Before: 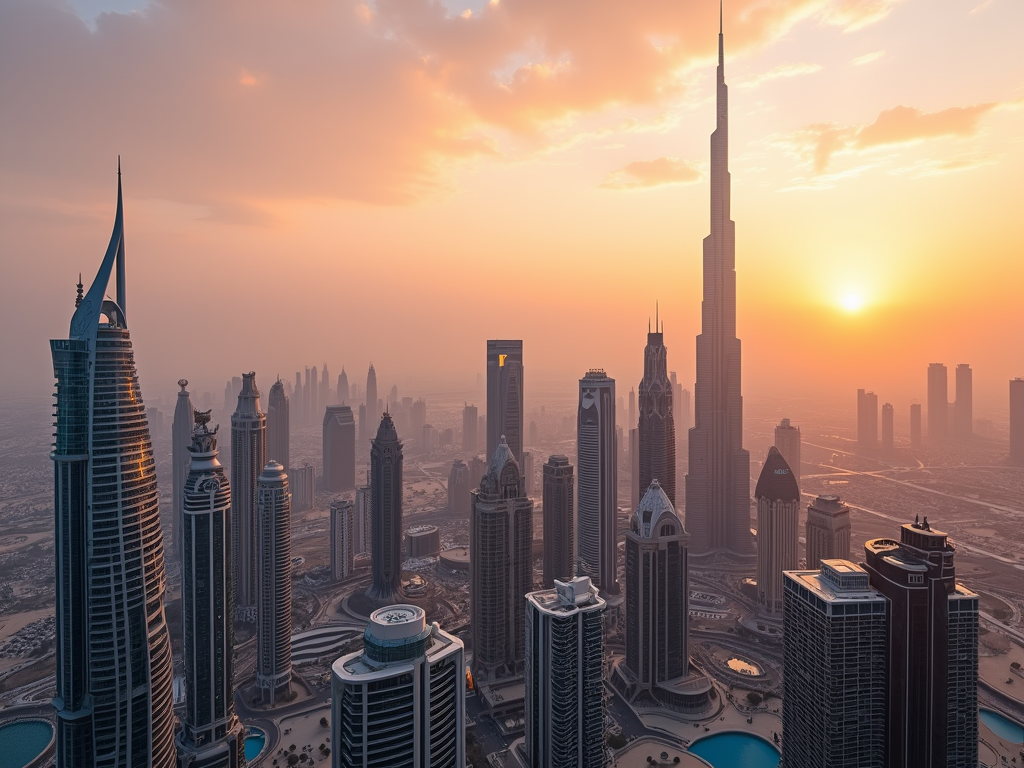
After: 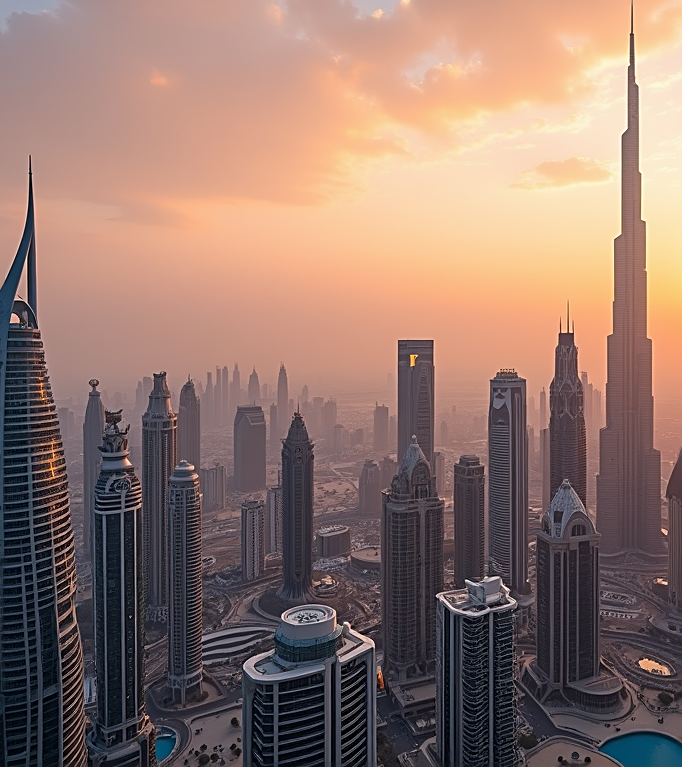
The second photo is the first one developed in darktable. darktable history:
crop and rotate: left 8.786%, right 24.548%
sharpen: amount 0.55
